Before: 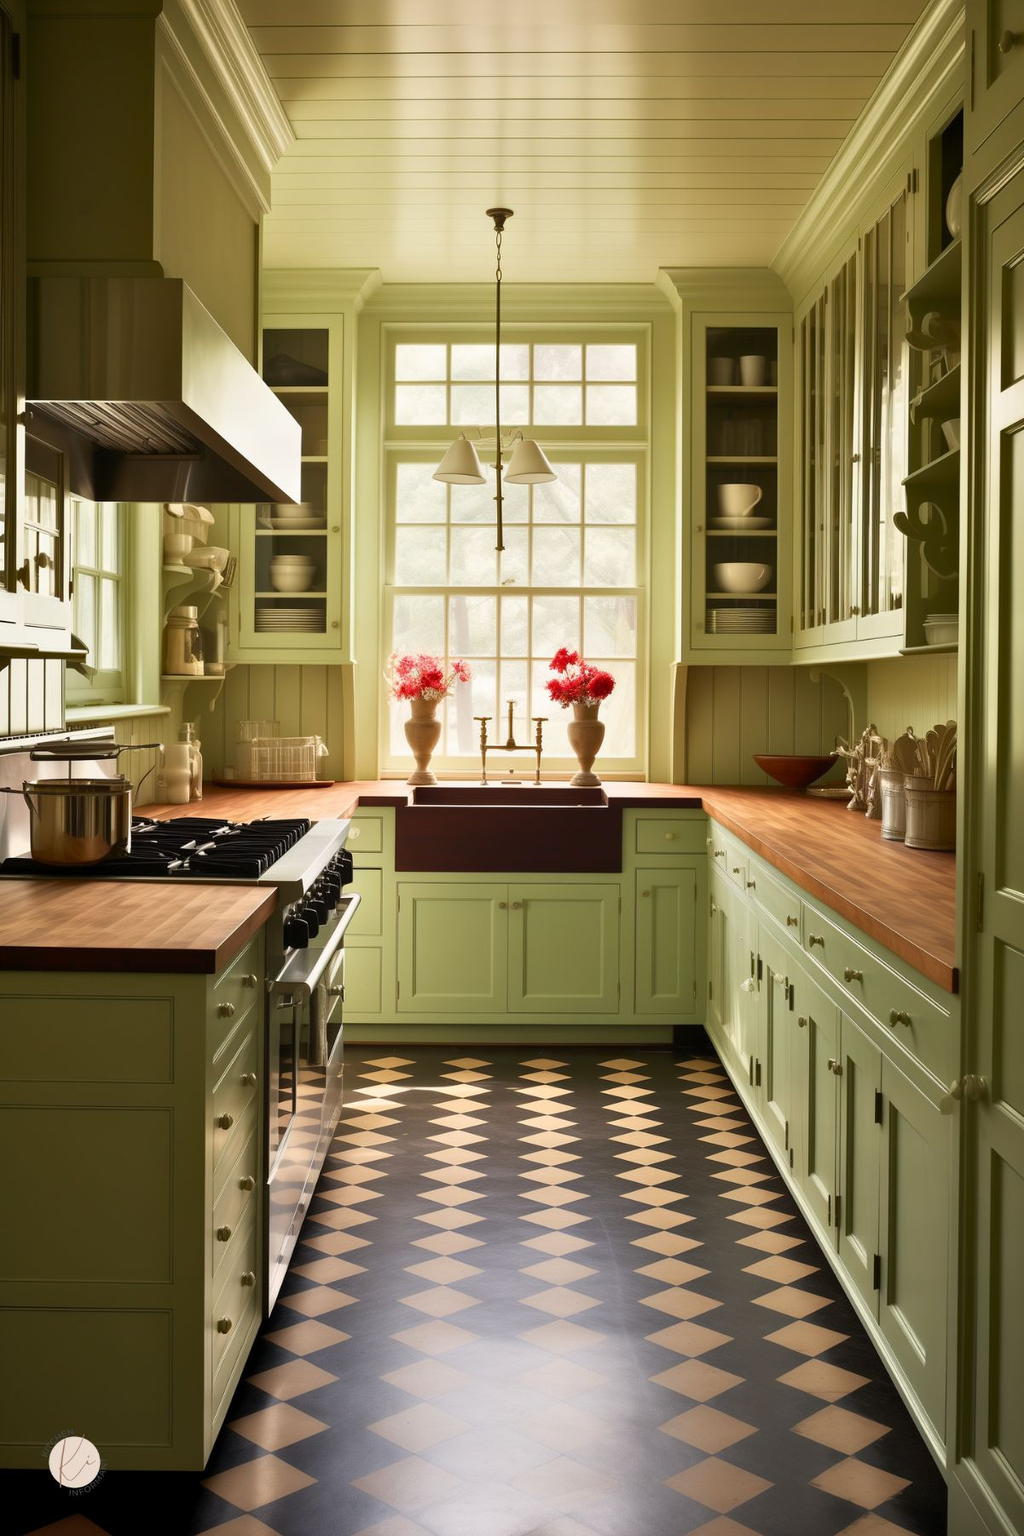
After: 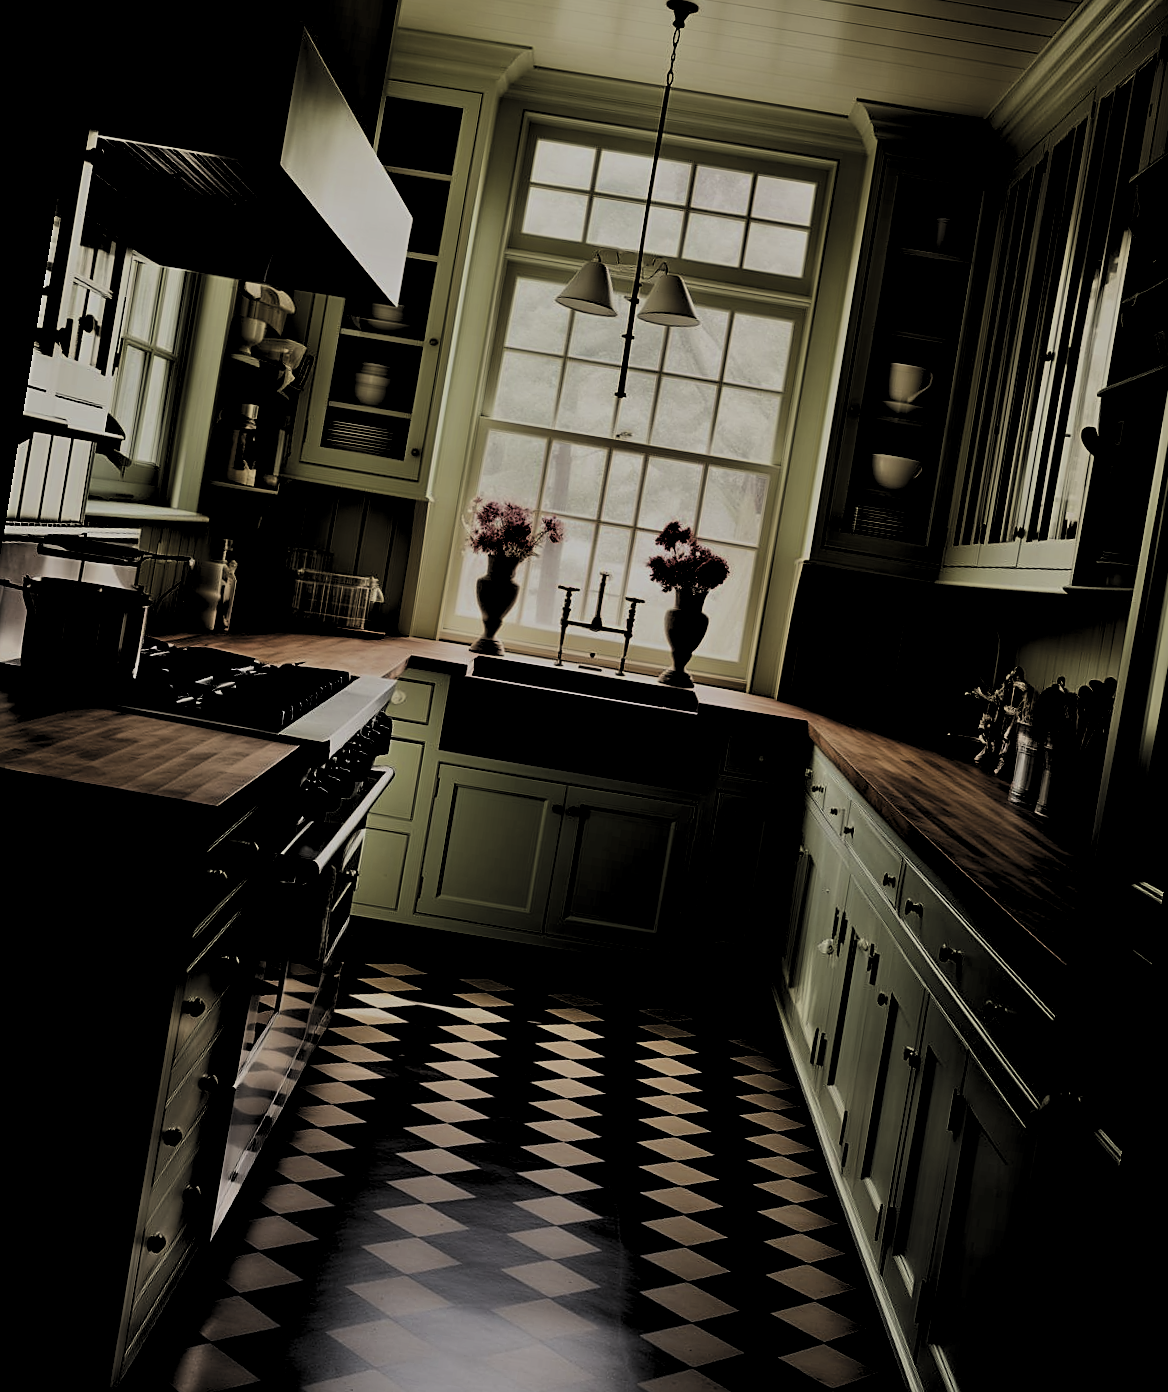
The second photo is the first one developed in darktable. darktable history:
rotate and perspective: rotation 9.12°, automatic cropping off
levels: levels [0.514, 0.759, 1]
sharpen: on, module defaults
filmic rgb: threshold 3 EV, hardness 4.17, latitude 50%, contrast 1.1, preserve chrominance max RGB, color science v6 (2022), contrast in shadows safe, contrast in highlights safe, enable highlight reconstruction true
crop: left 9.712%, top 16.928%, right 10.845%, bottom 12.332%
